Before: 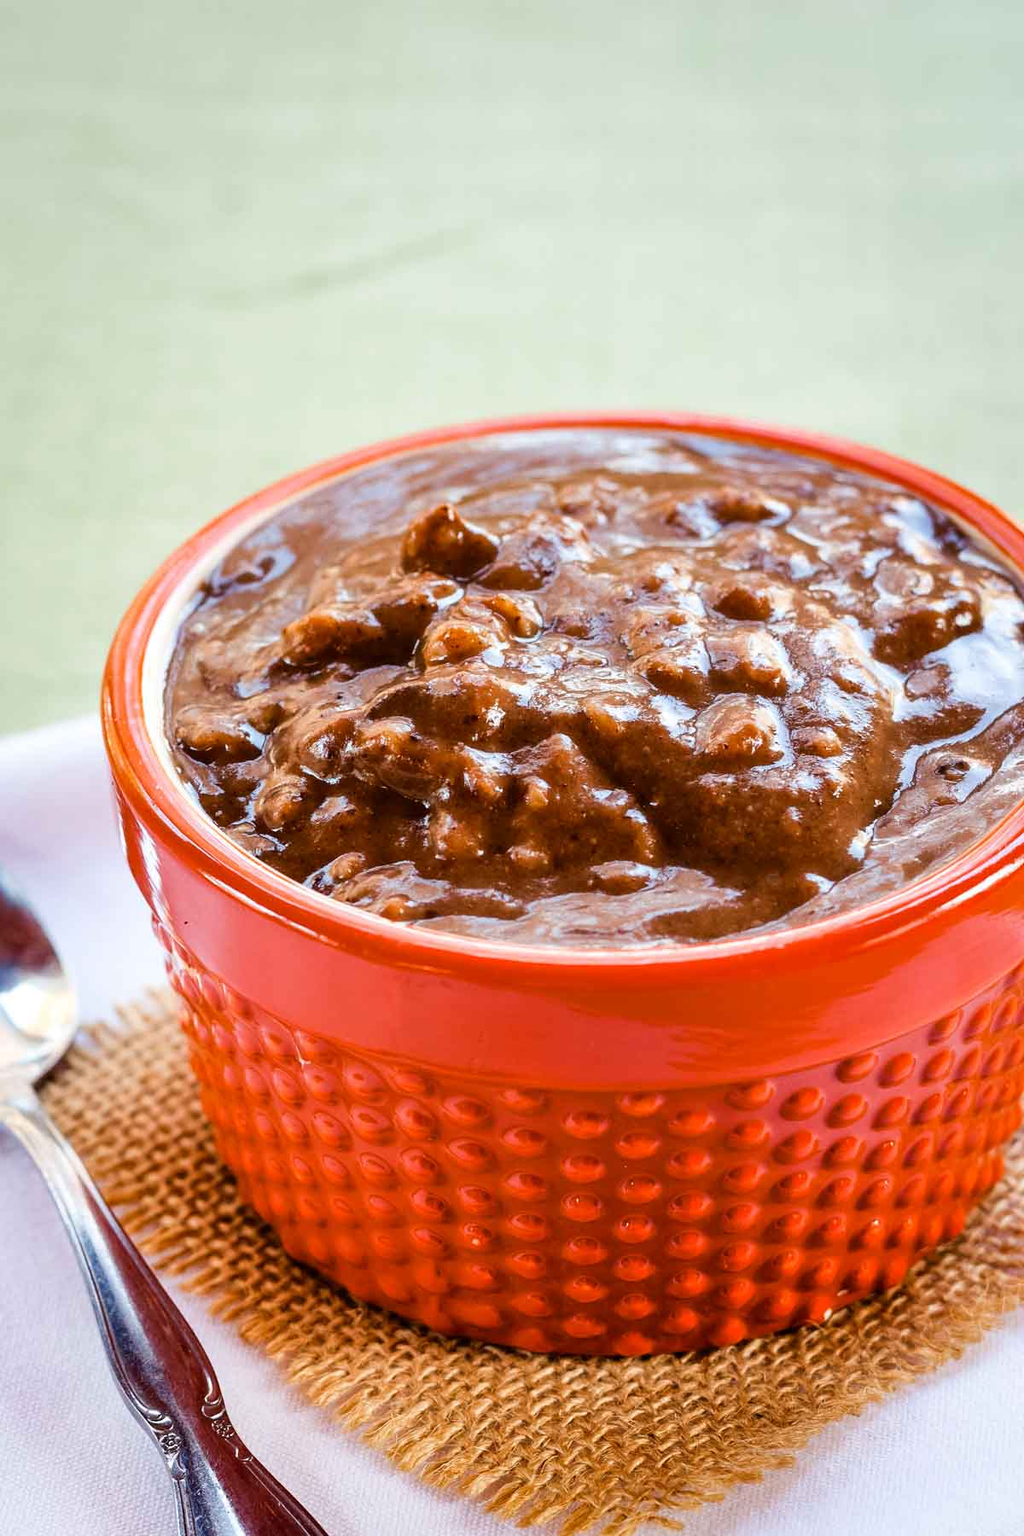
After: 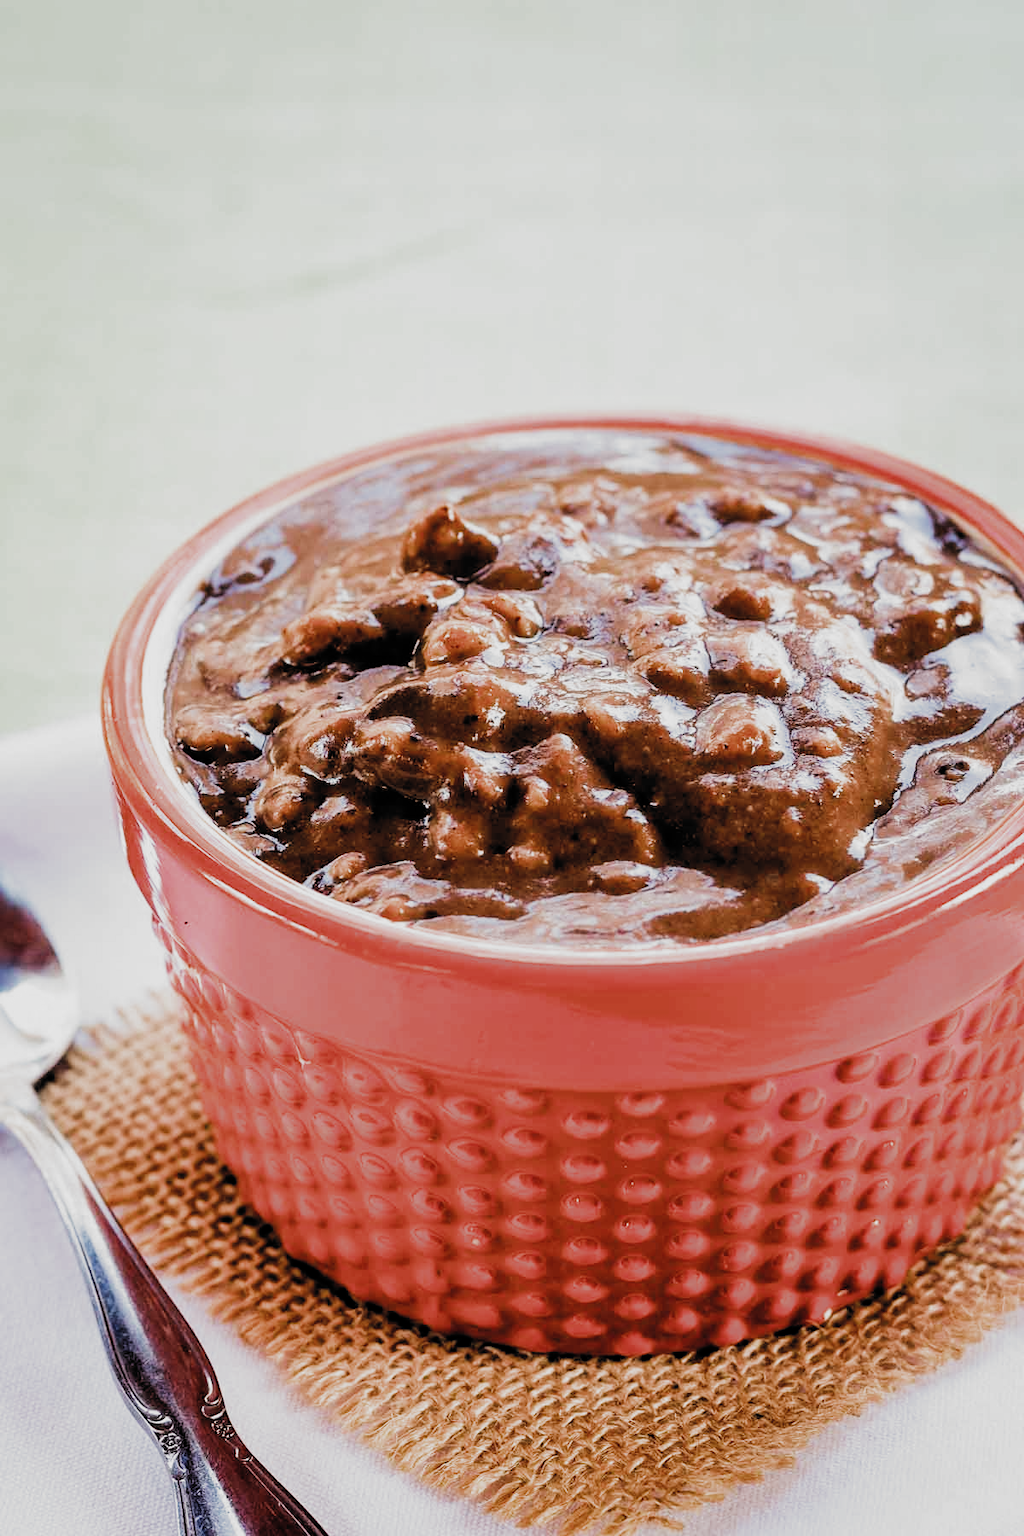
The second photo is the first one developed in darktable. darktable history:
filmic rgb: black relative exposure -5.02 EV, white relative exposure 3.96 EV, hardness 2.9, contrast 1.297, highlights saturation mix -29.22%, add noise in highlights 0.001, color science v3 (2019), use custom middle-gray values true, contrast in highlights soft
